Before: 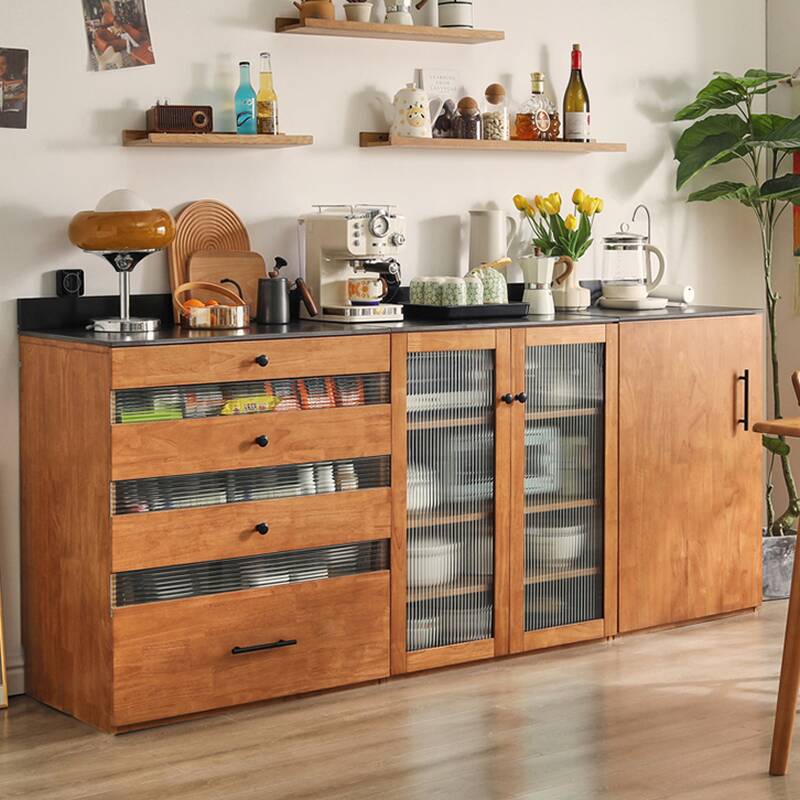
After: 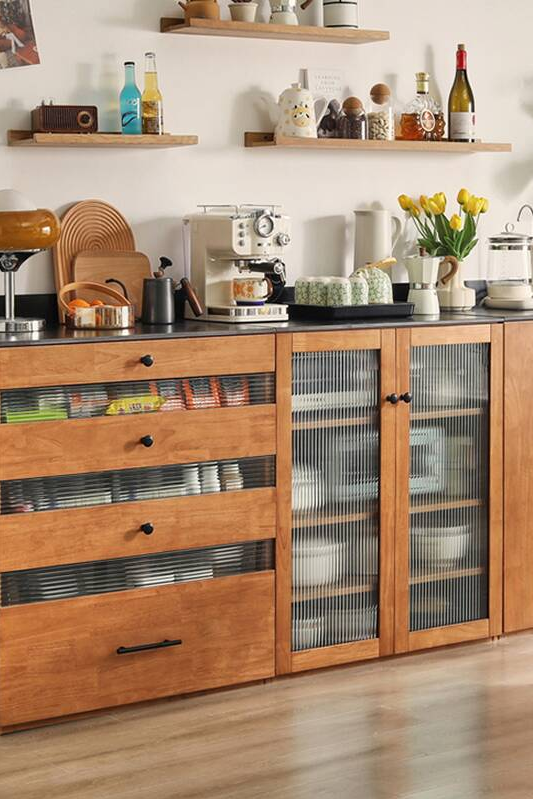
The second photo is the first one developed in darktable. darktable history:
crop and rotate: left 14.384%, right 18.971%
